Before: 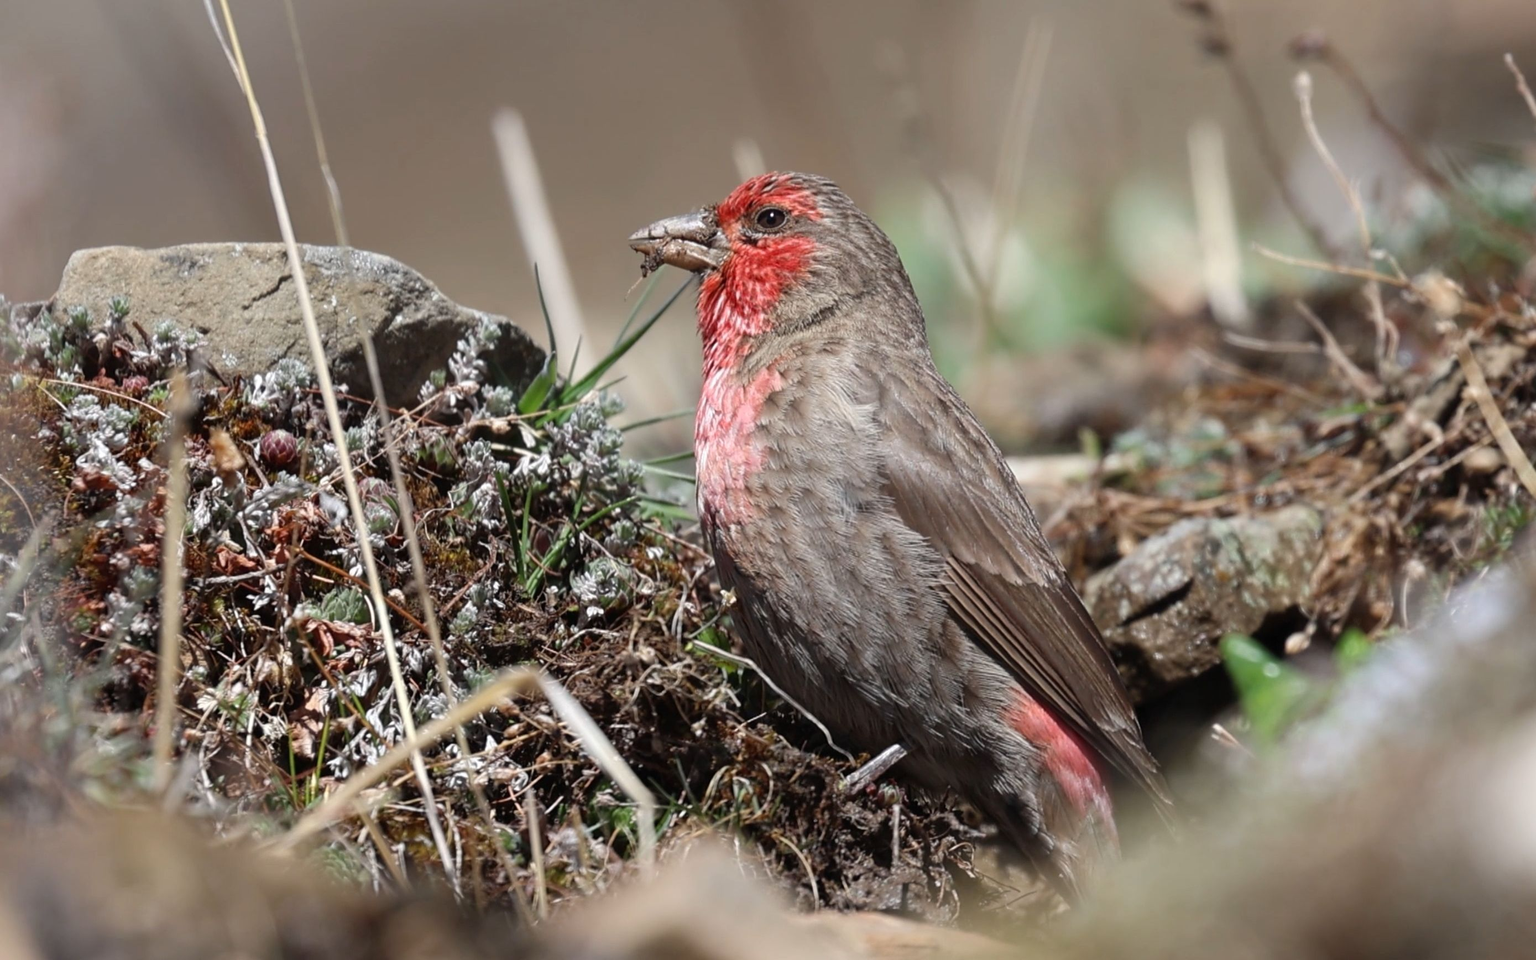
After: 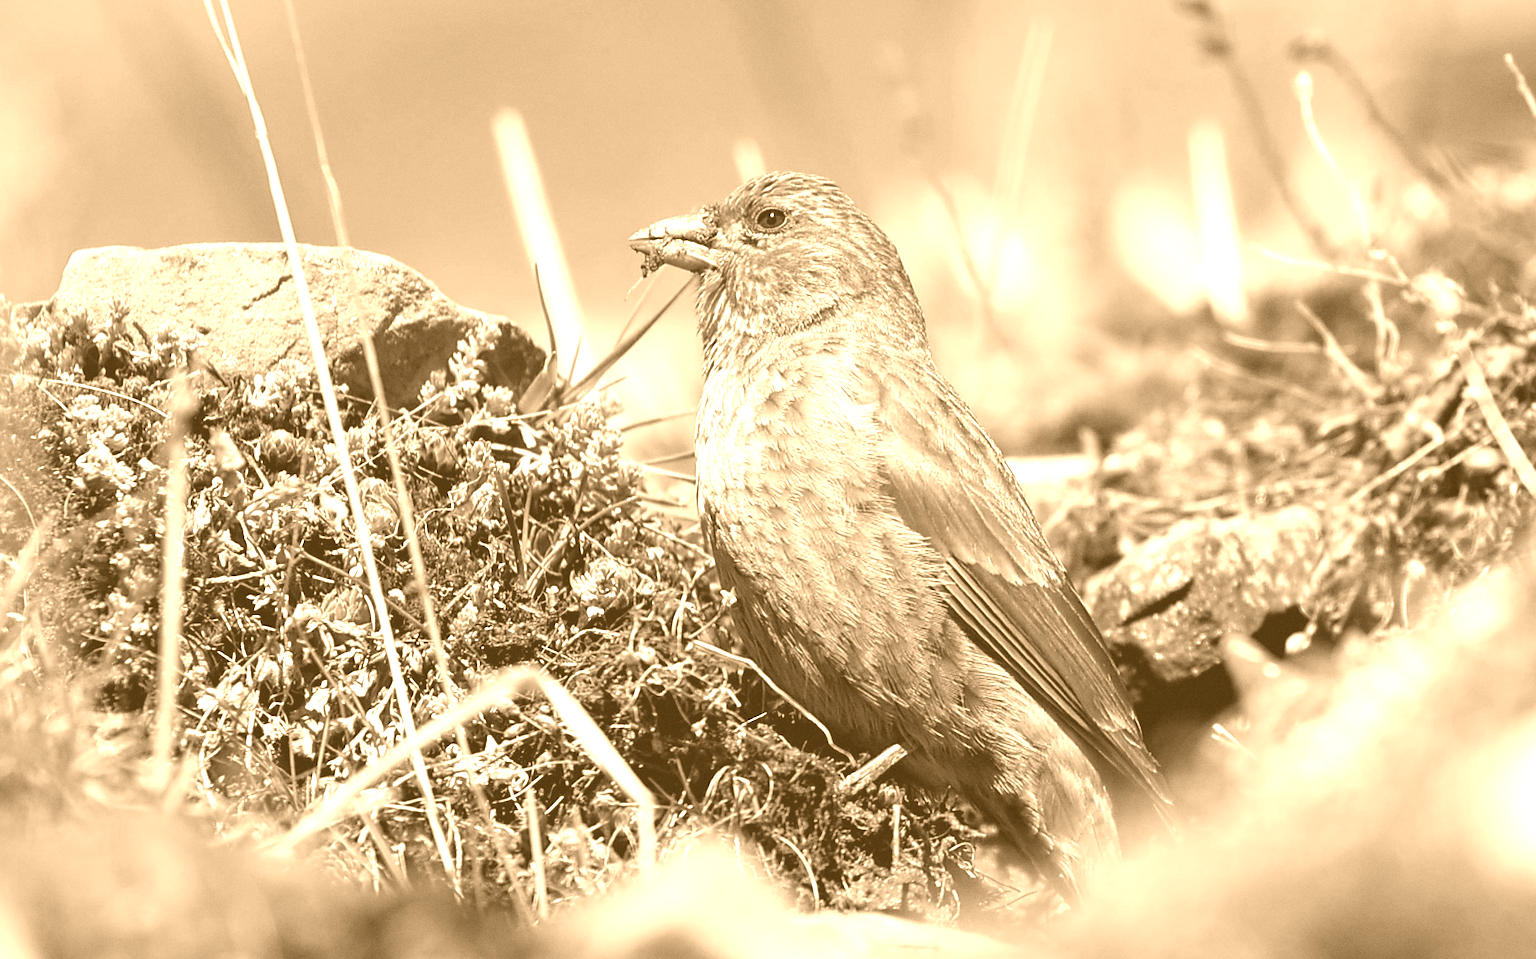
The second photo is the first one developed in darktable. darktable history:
sharpen: on, module defaults
grain: coarseness 0.09 ISO
exposure: black level correction 0.003, exposure 0.383 EV, compensate highlight preservation false
local contrast: mode bilateral grid, contrast 100, coarseness 100, detail 108%, midtone range 0.2
colorize: hue 28.8°, source mix 100%
